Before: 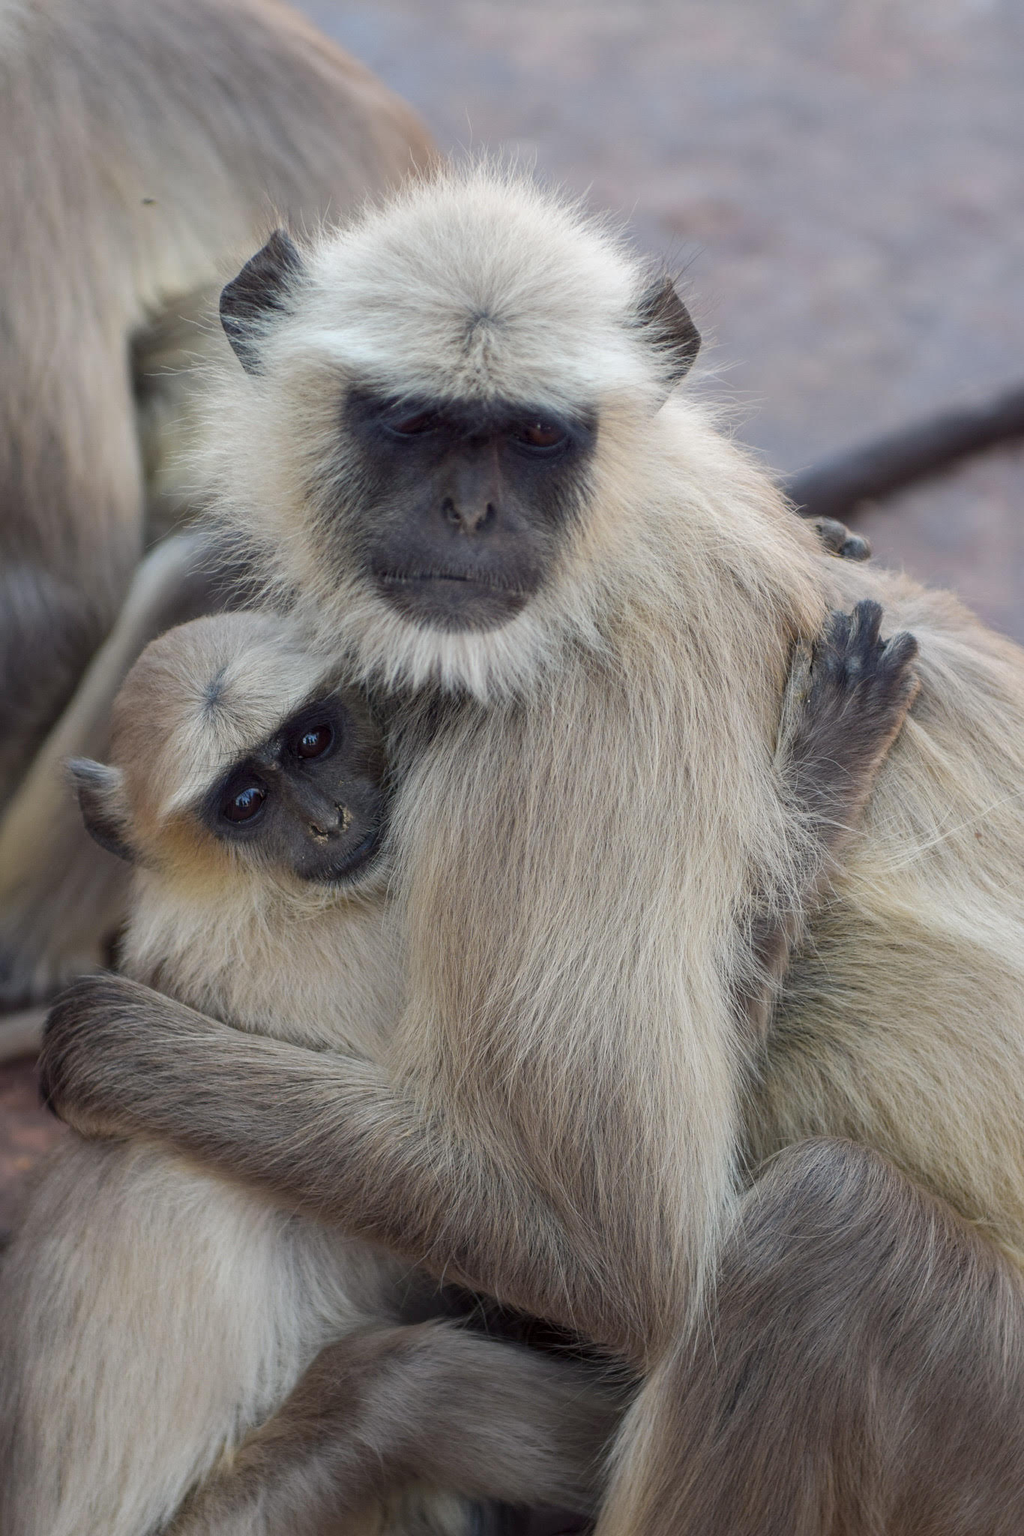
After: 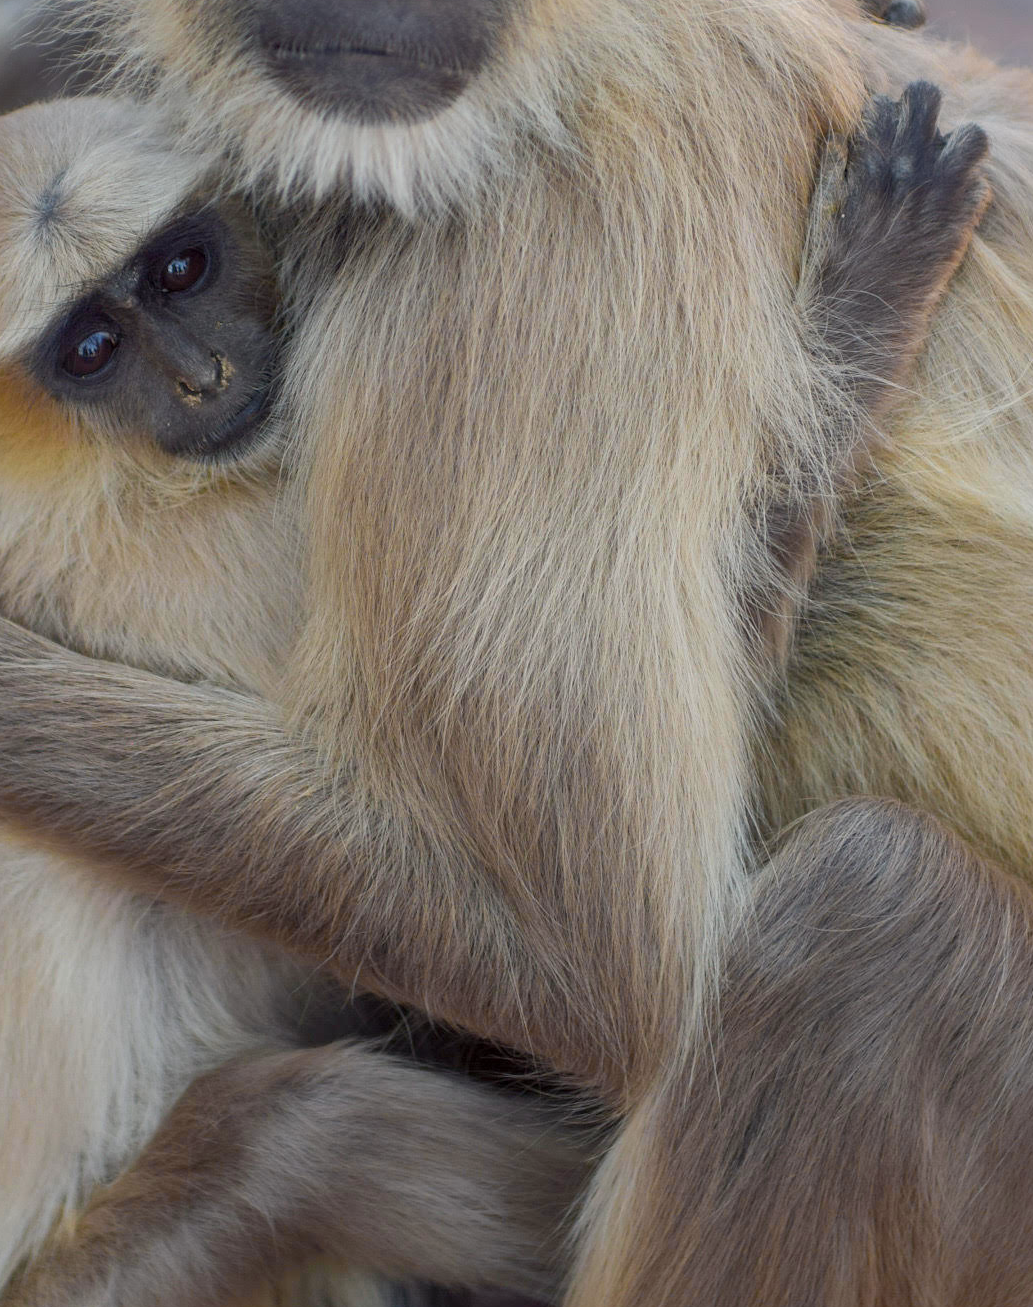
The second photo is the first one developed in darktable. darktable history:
color zones: curves: ch0 [(0.224, 0.526) (0.75, 0.5)]; ch1 [(0.055, 0.526) (0.224, 0.761) (0.377, 0.526) (0.75, 0.5)]
shadows and highlights: on, module defaults
crop and rotate: left 17.299%, top 35.115%, right 7.015%, bottom 1.024%
